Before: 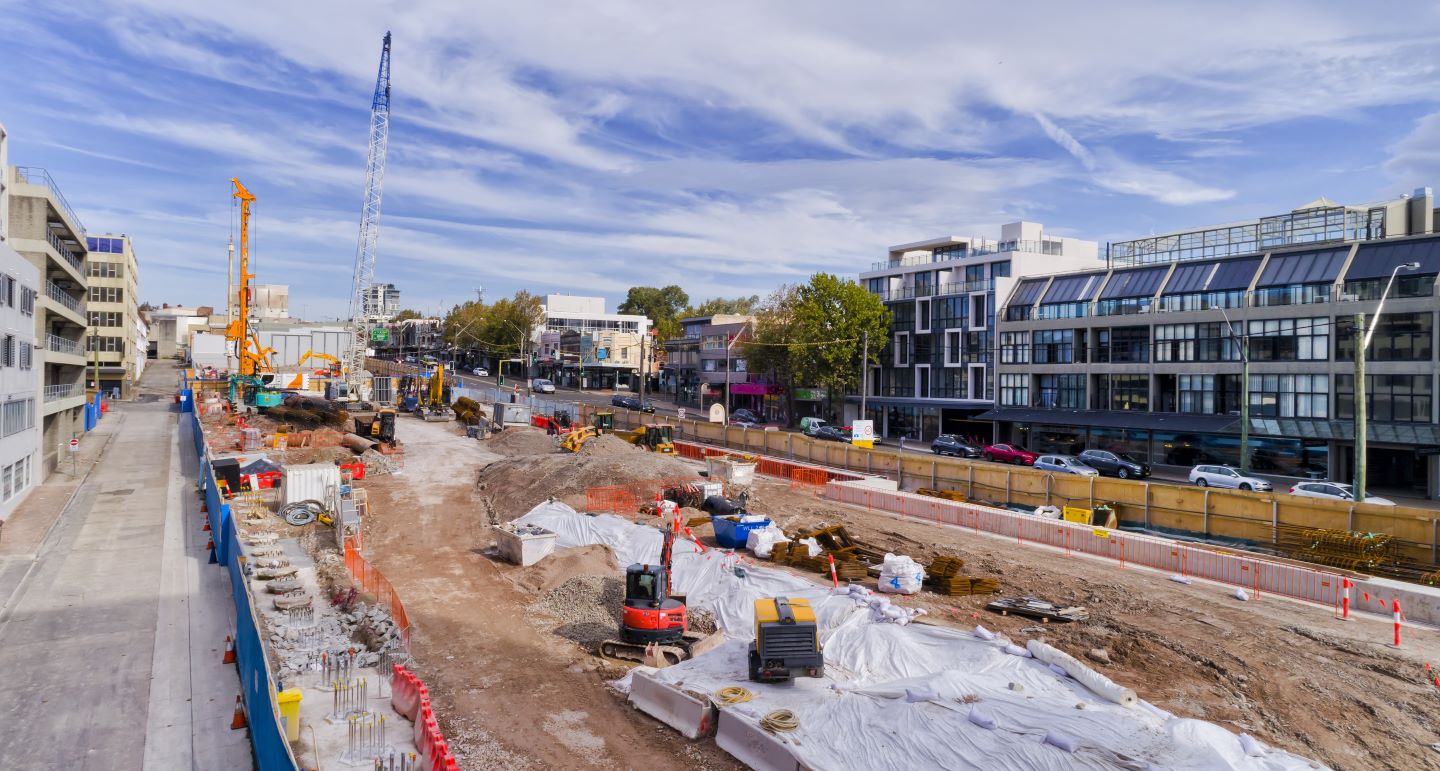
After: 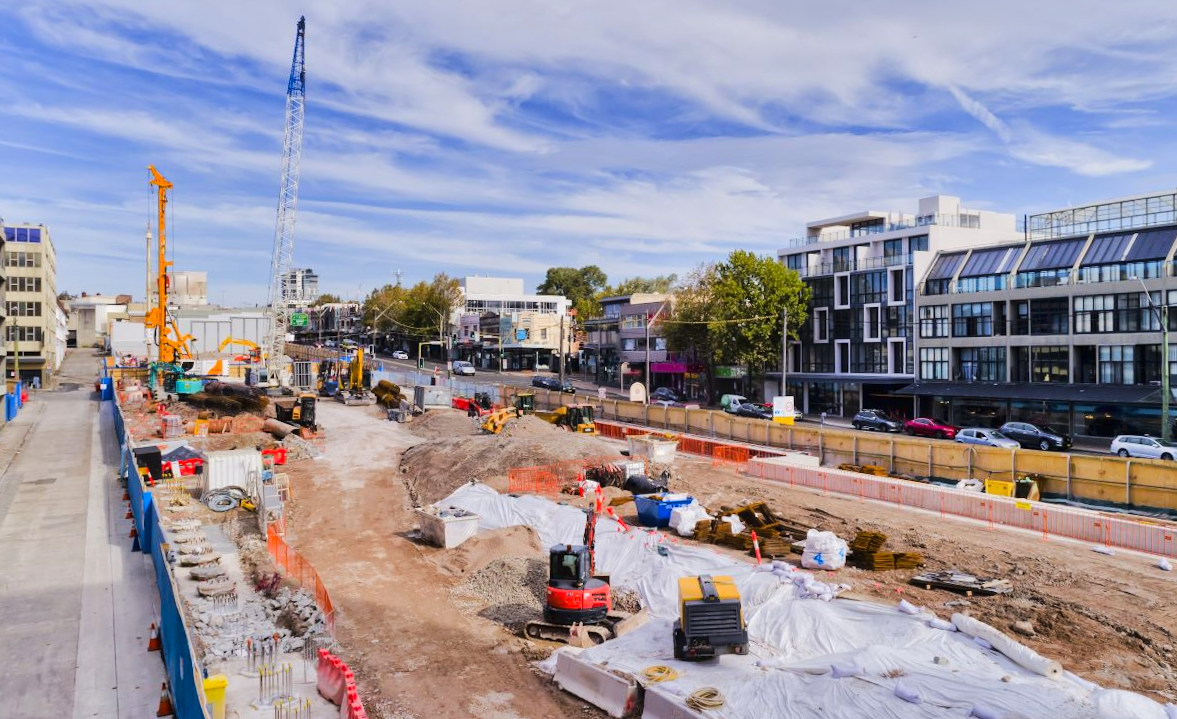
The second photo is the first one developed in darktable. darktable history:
crop and rotate: angle 0.995°, left 4.147%, top 1.212%, right 11.413%, bottom 2.512%
shadows and highlights: soften with gaussian
tone curve: curves: ch0 [(0, 0) (0.003, 0.015) (0.011, 0.021) (0.025, 0.032) (0.044, 0.046) (0.069, 0.062) (0.1, 0.08) (0.136, 0.117) (0.177, 0.165) (0.224, 0.221) (0.277, 0.298) (0.335, 0.385) (0.399, 0.469) (0.468, 0.558) (0.543, 0.637) (0.623, 0.708) (0.709, 0.771) (0.801, 0.84) (0.898, 0.907) (1, 1)], color space Lab, linked channels, preserve colors none
